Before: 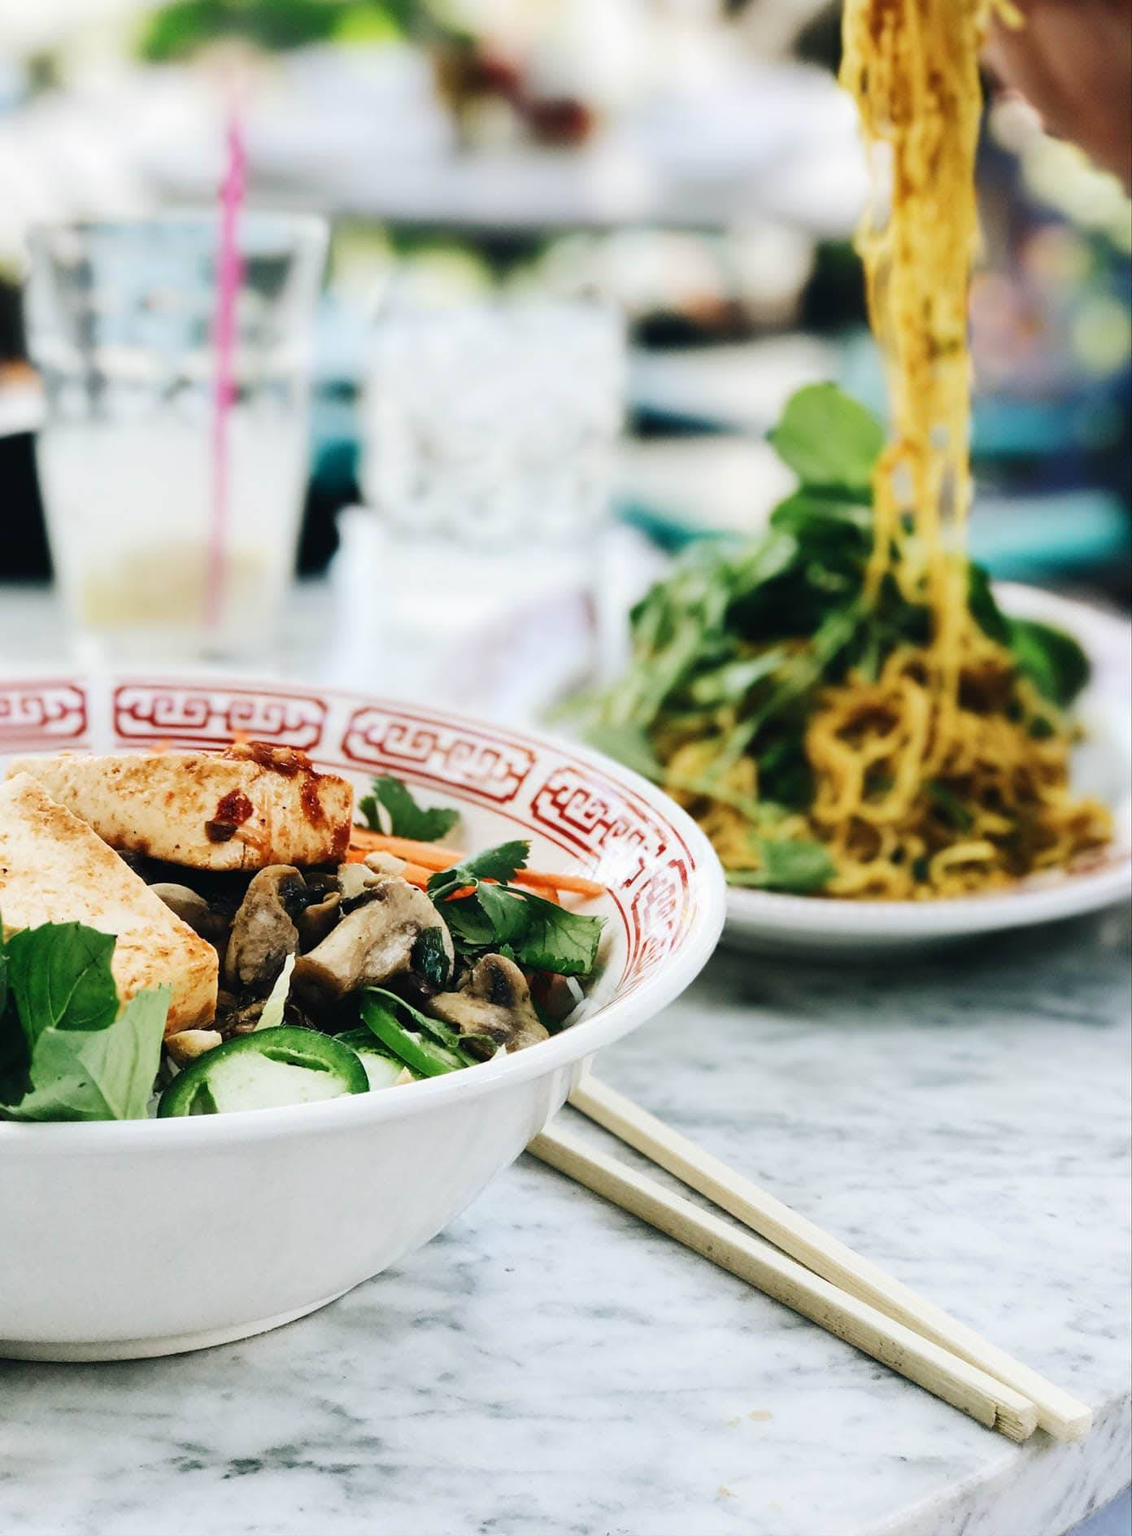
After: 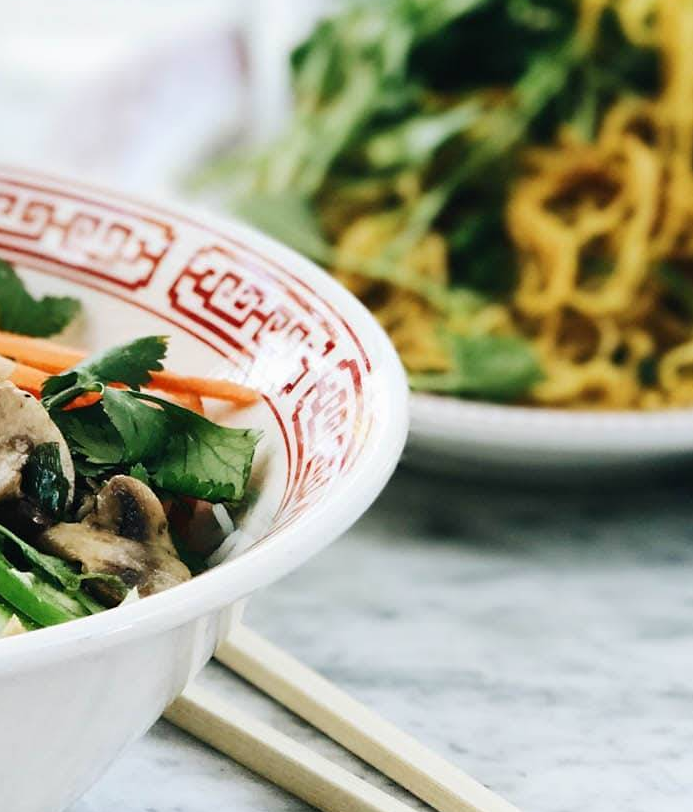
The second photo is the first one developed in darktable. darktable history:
sharpen: radius 5.321, amount 0.31, threshold 26.022
crop: left 34.793%, top 36.949%, right 14.794%, bottom 20.039%
